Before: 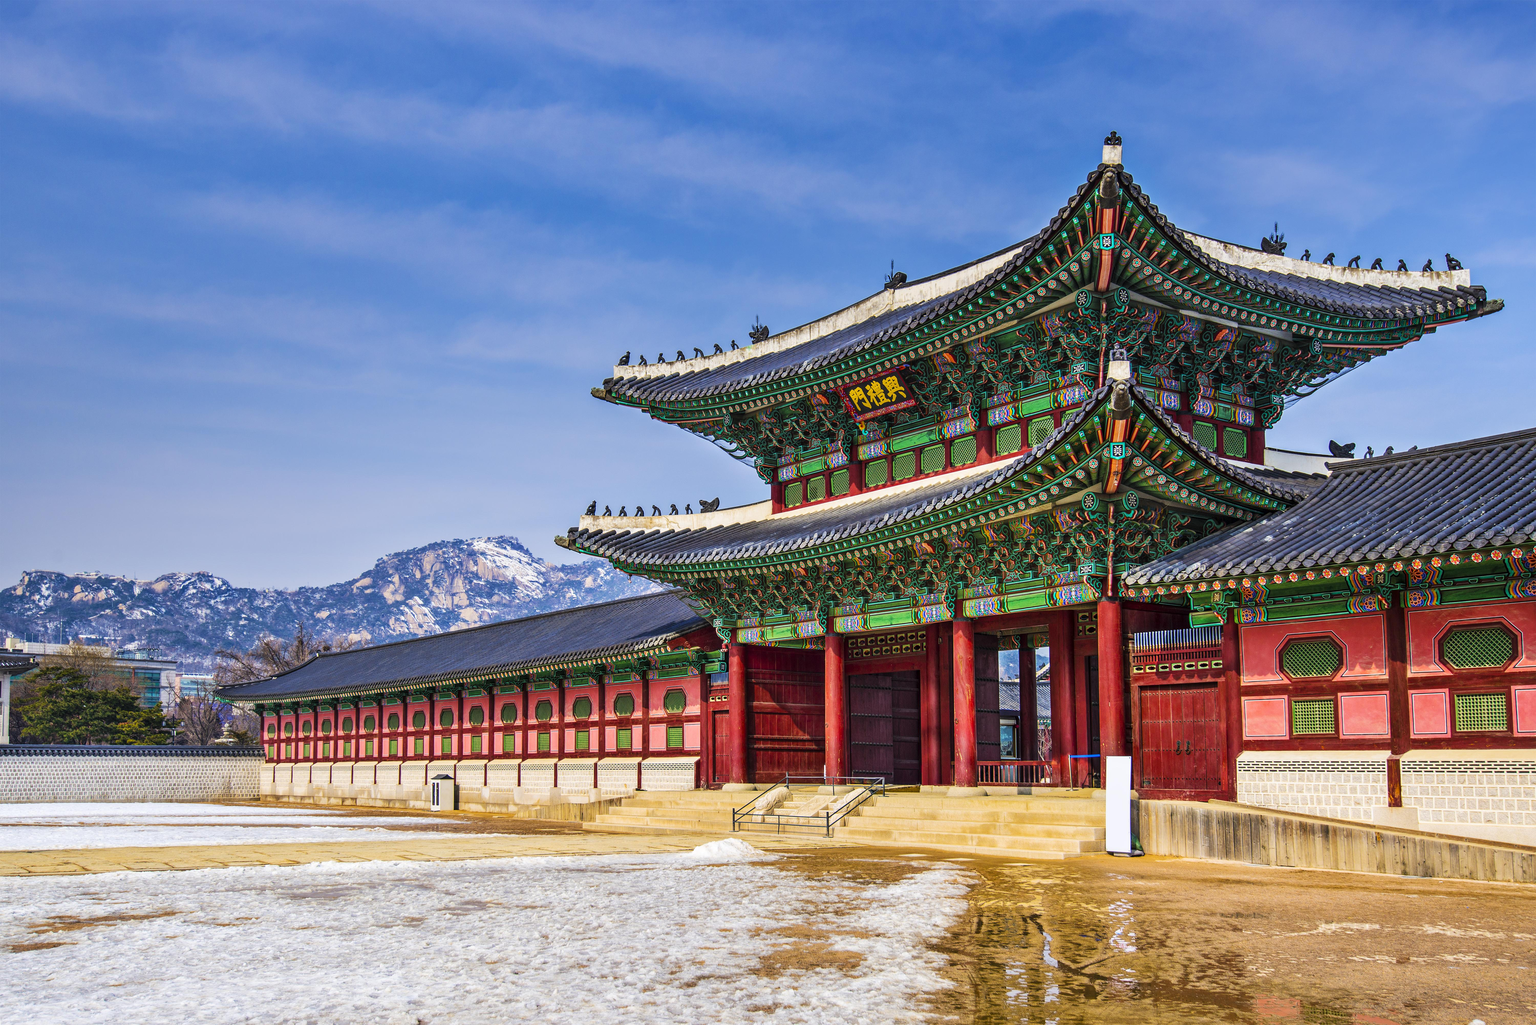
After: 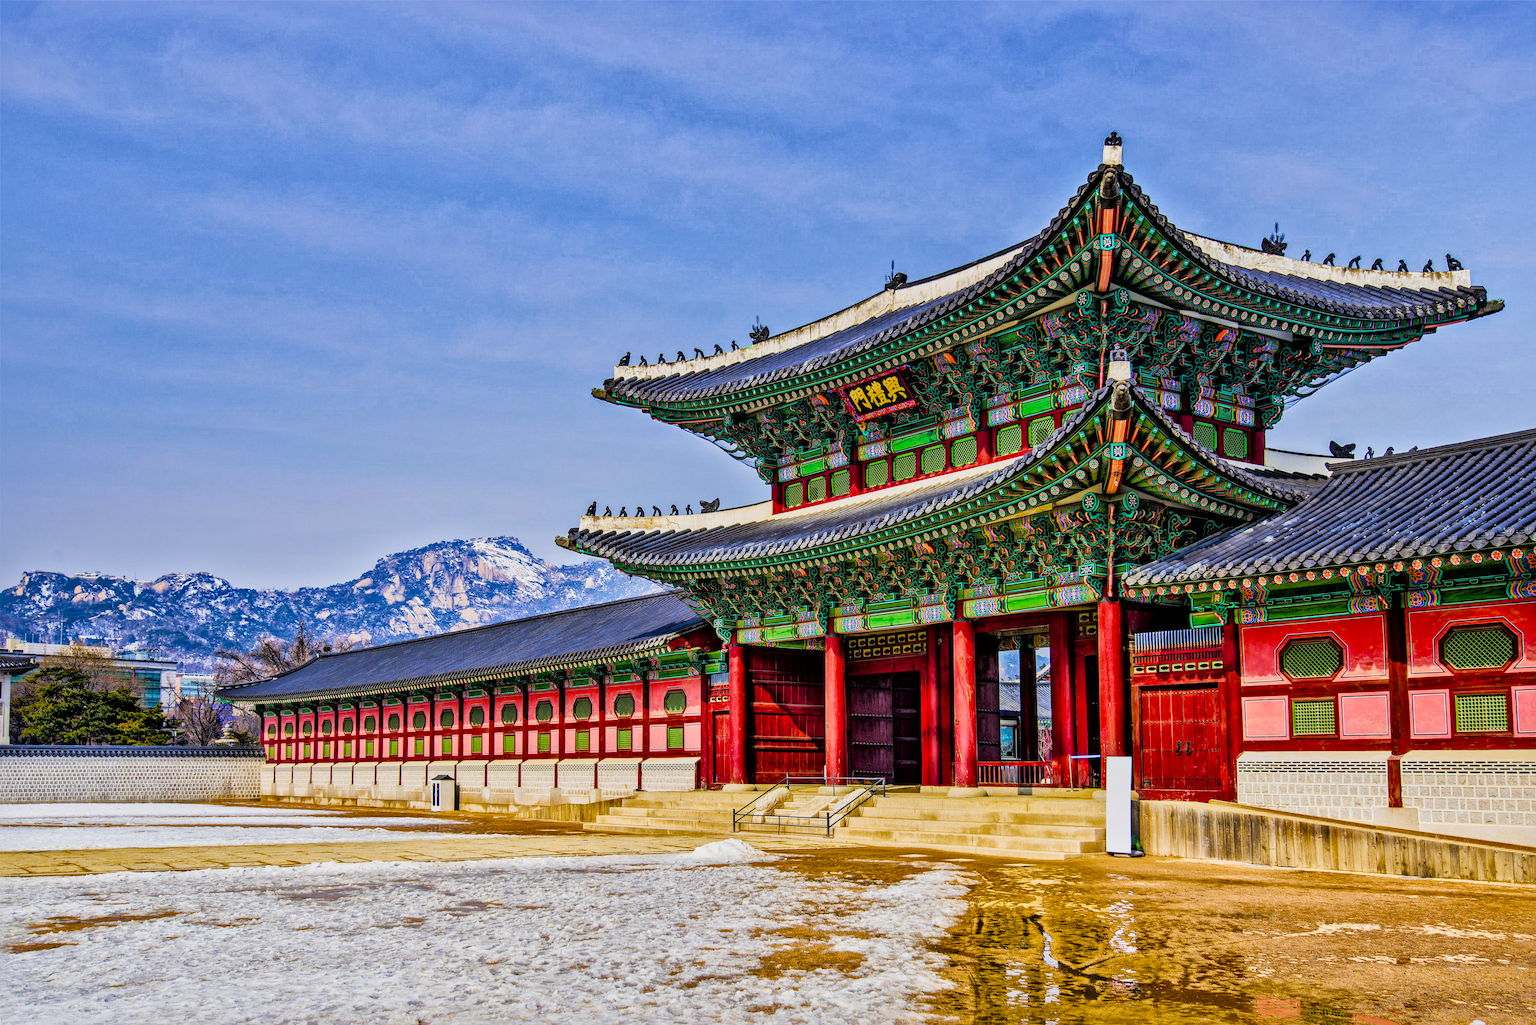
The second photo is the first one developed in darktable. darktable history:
local contrast: mode bilateral grid, contrast 20, coarseness 51, detail 161%, midtone range 0.2
filmic rgb: middle gray luminance 9.9%, black relative exposure -8.58 EV, white relative exposure 3.33 EV, target black luminance 0%, hardness 5.21, latitude 44.68%, contrast 1.305, highlights saturation mix 3.73%, shadows ↔ highlights balance 24.31%, color science v5 (2021), contrast in shadows safe, contrast in highlights safe
shadows and highlights: on, module defaults
color balance rgb: perceptual saturation grading › global saturation 41.468%
